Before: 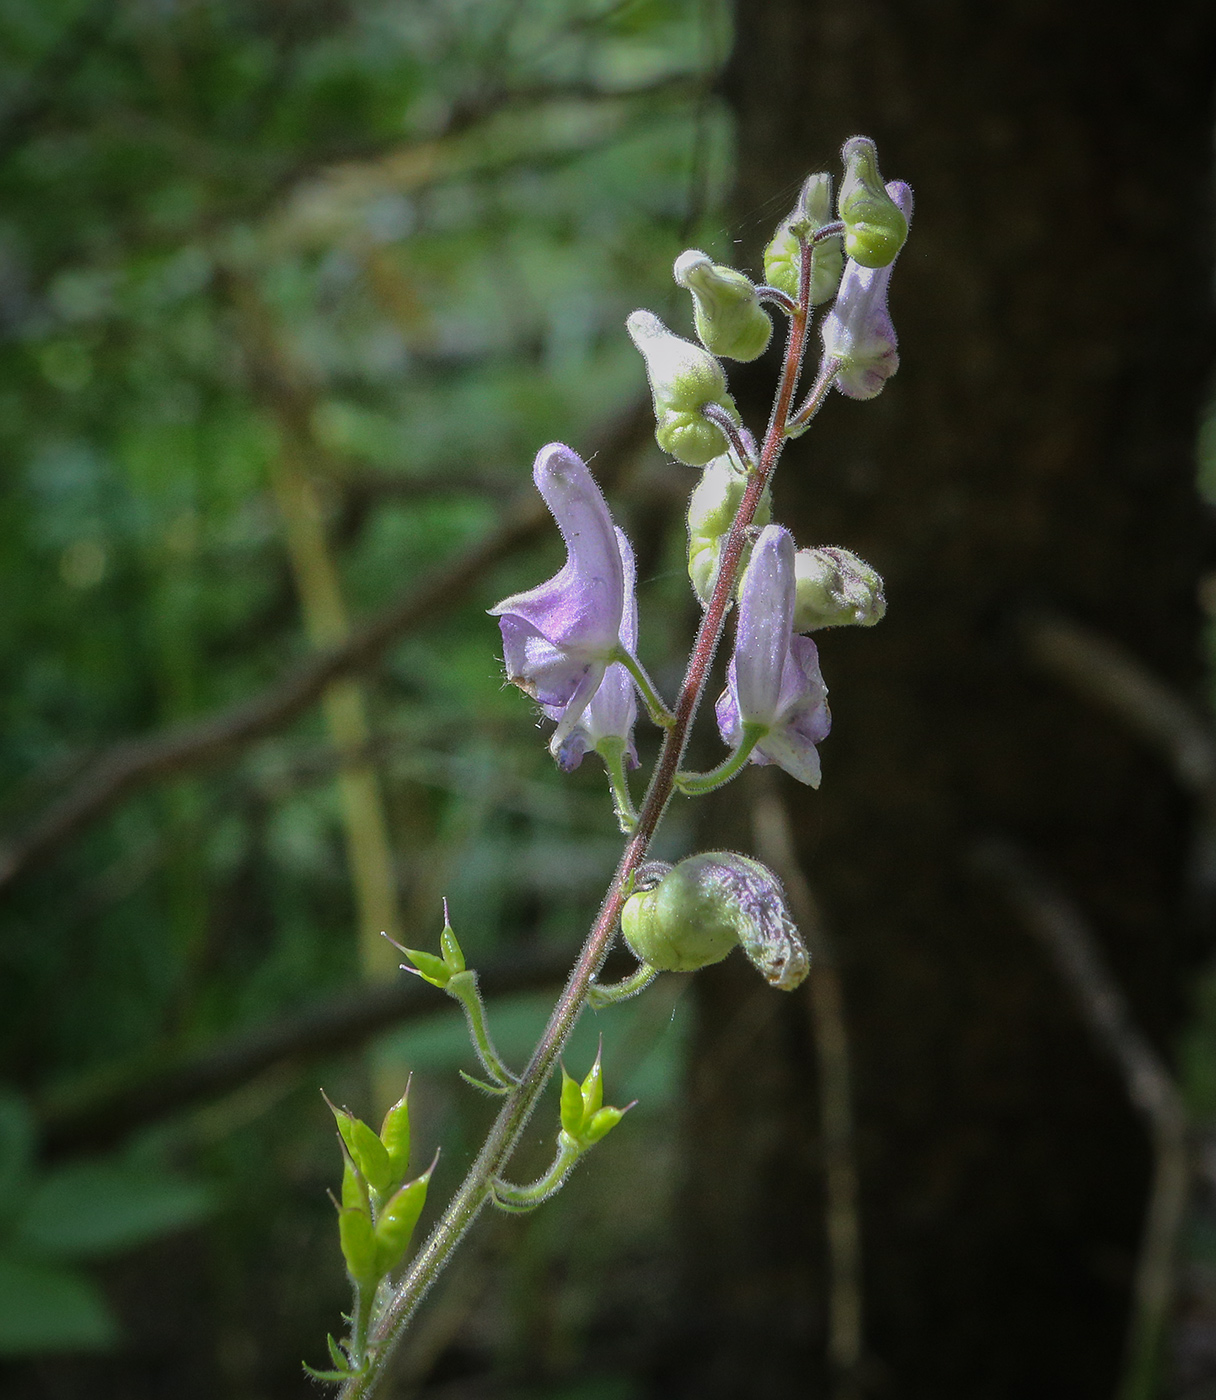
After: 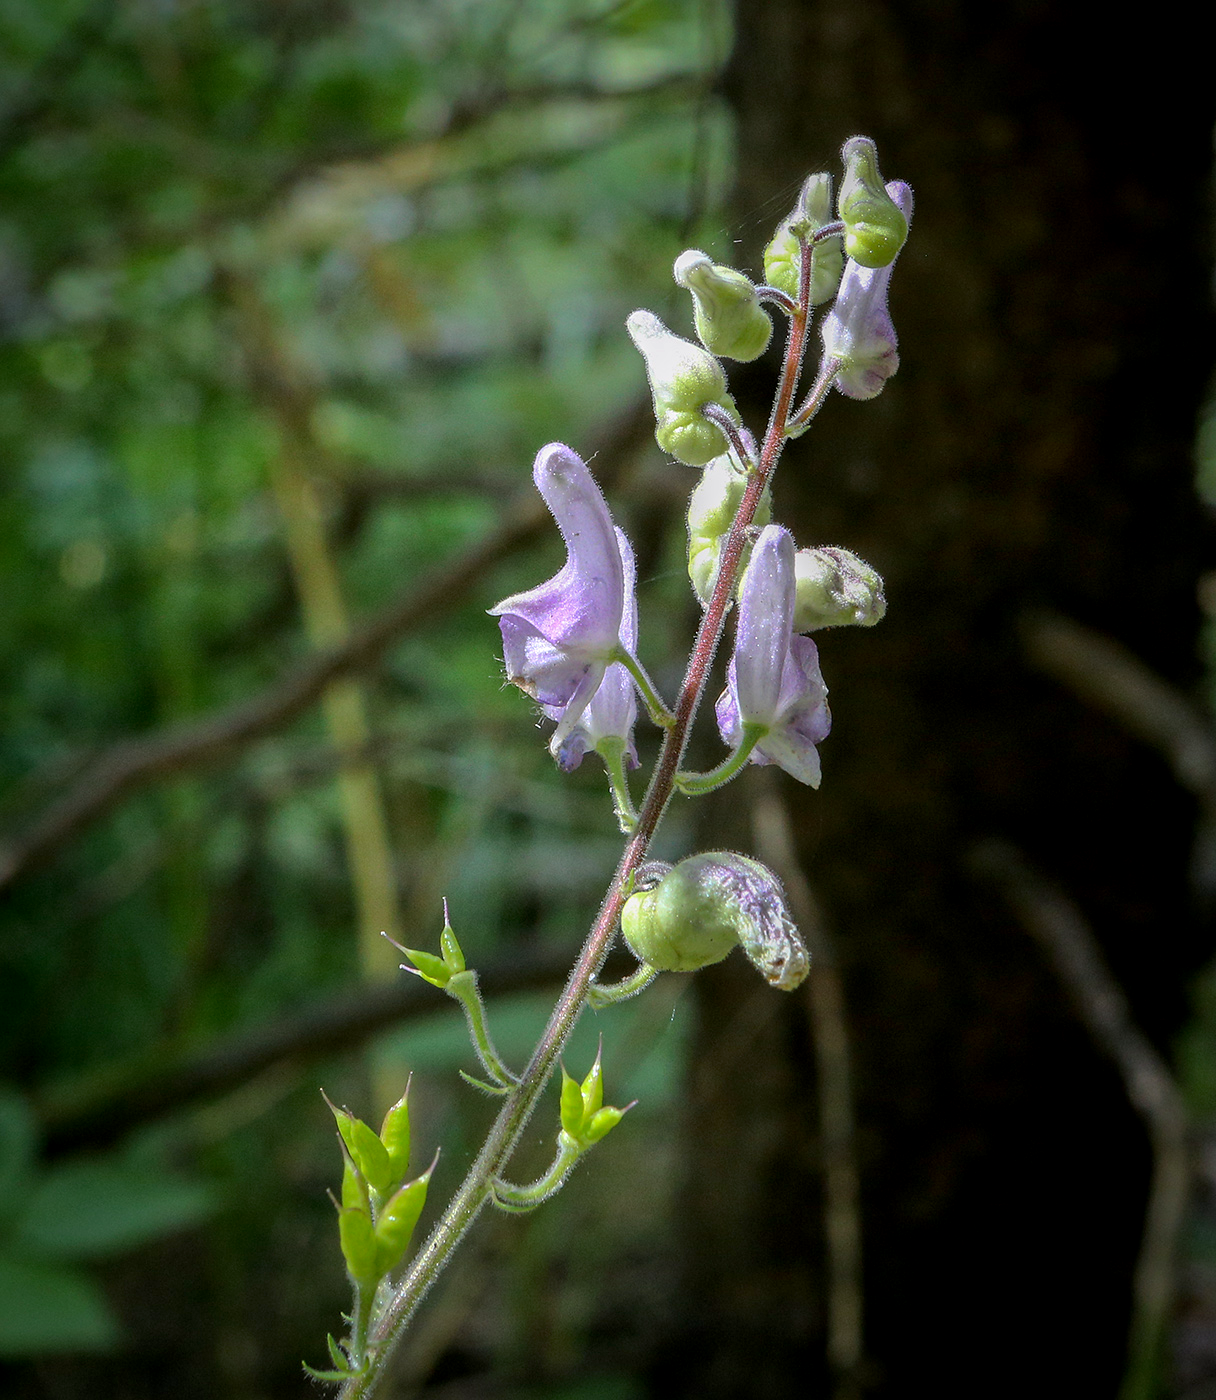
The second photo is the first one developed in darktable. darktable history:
exposure: black level correction 0.005, exposure 0.287 EV, compensate highlight preservation false
